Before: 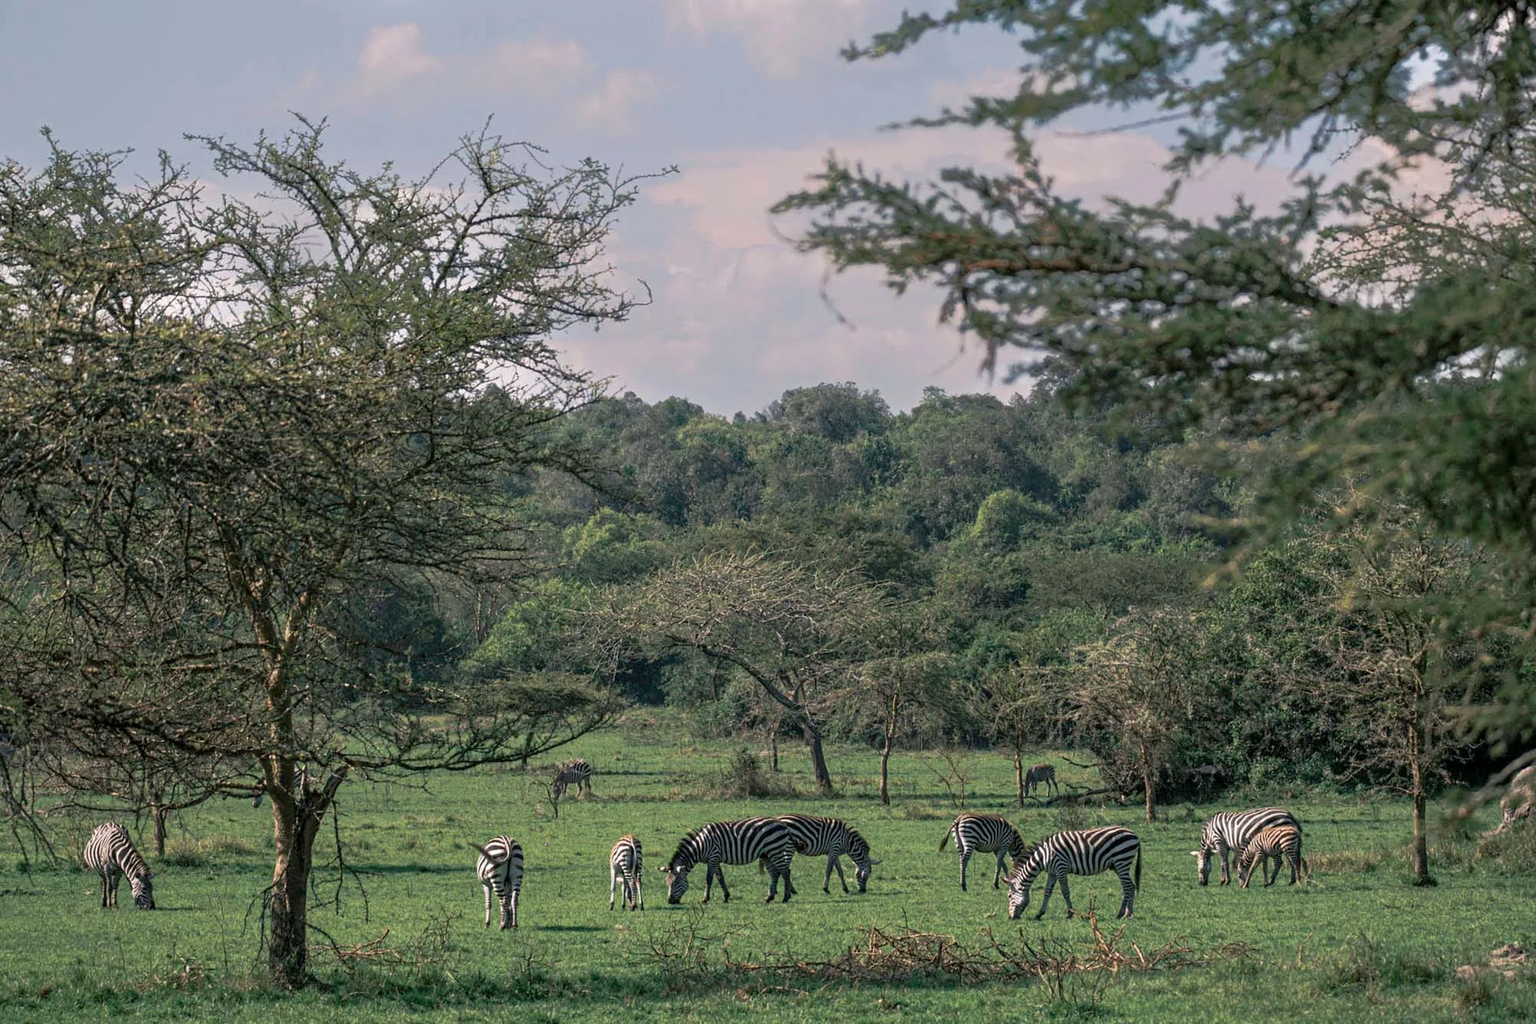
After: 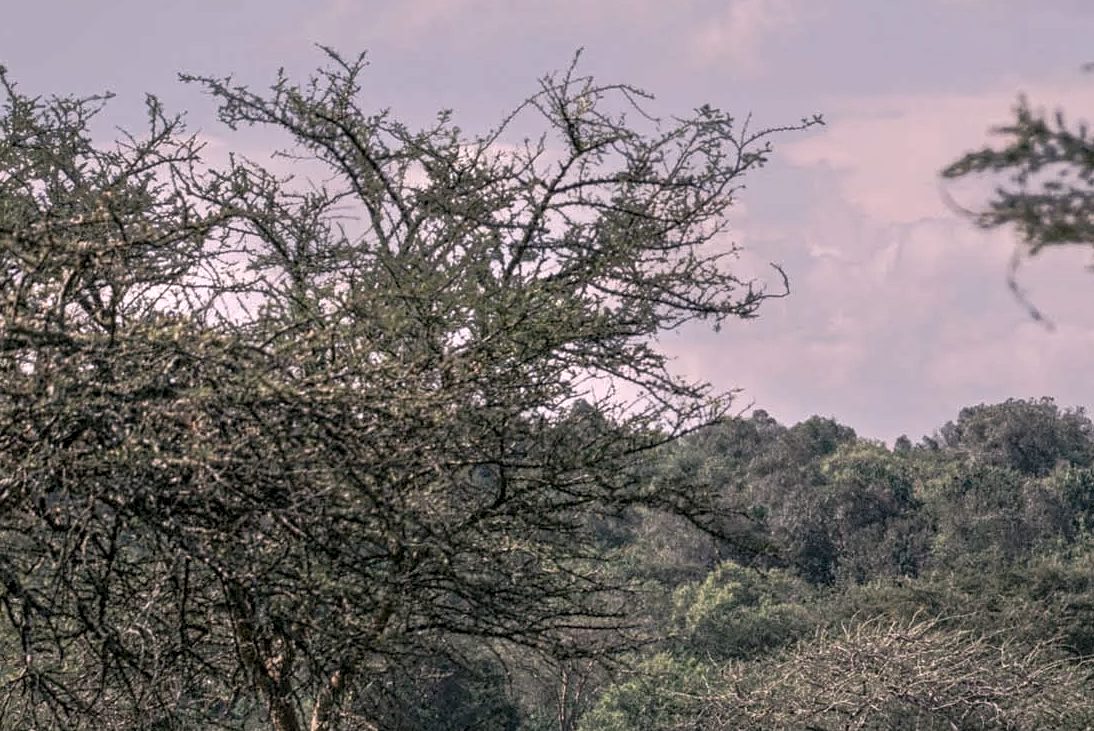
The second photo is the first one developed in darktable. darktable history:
local contrast: detail 130%
white balance: red 1.05, blue 1.072
crop and rotate: left 3.047%, top 7.509%, right 42.236%, bottom 37.598%
color correction: highlights a* 5.59, highlights b* 5.24, saturation 0.68
